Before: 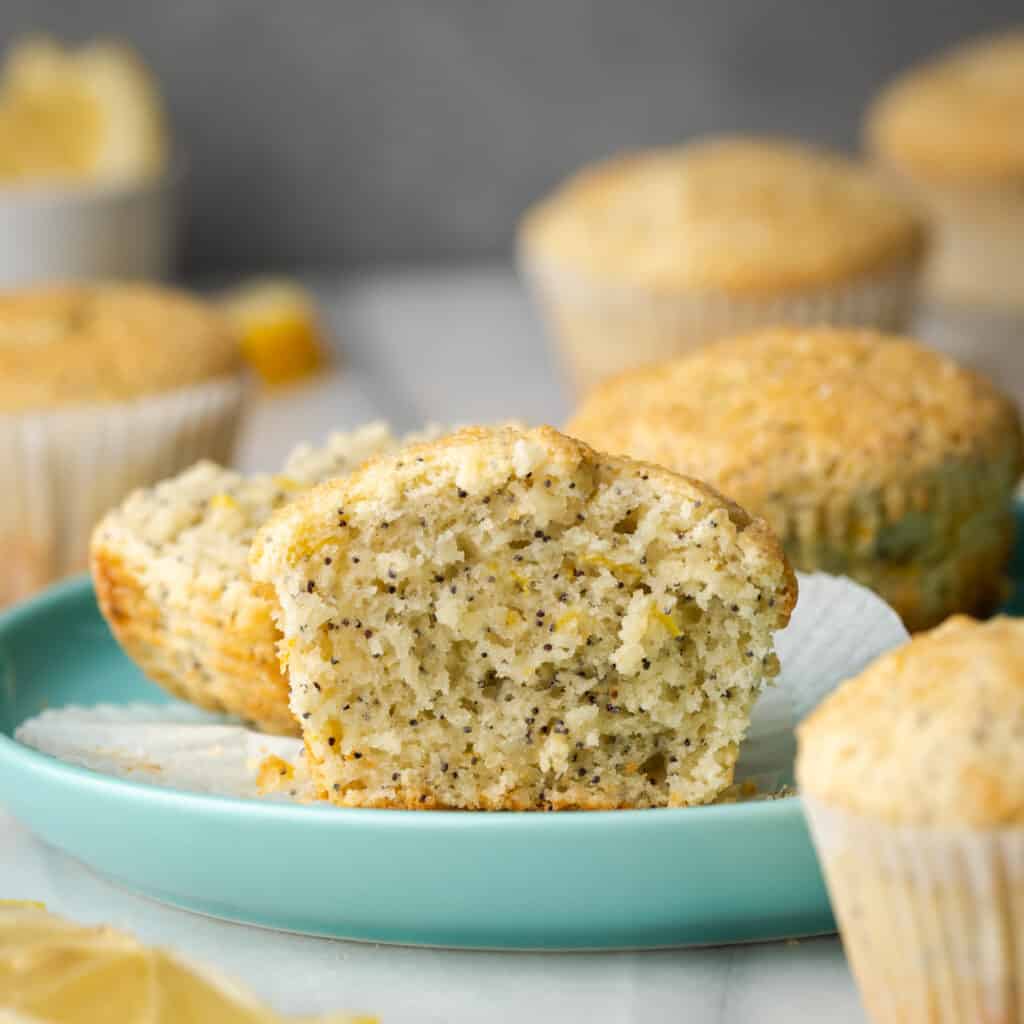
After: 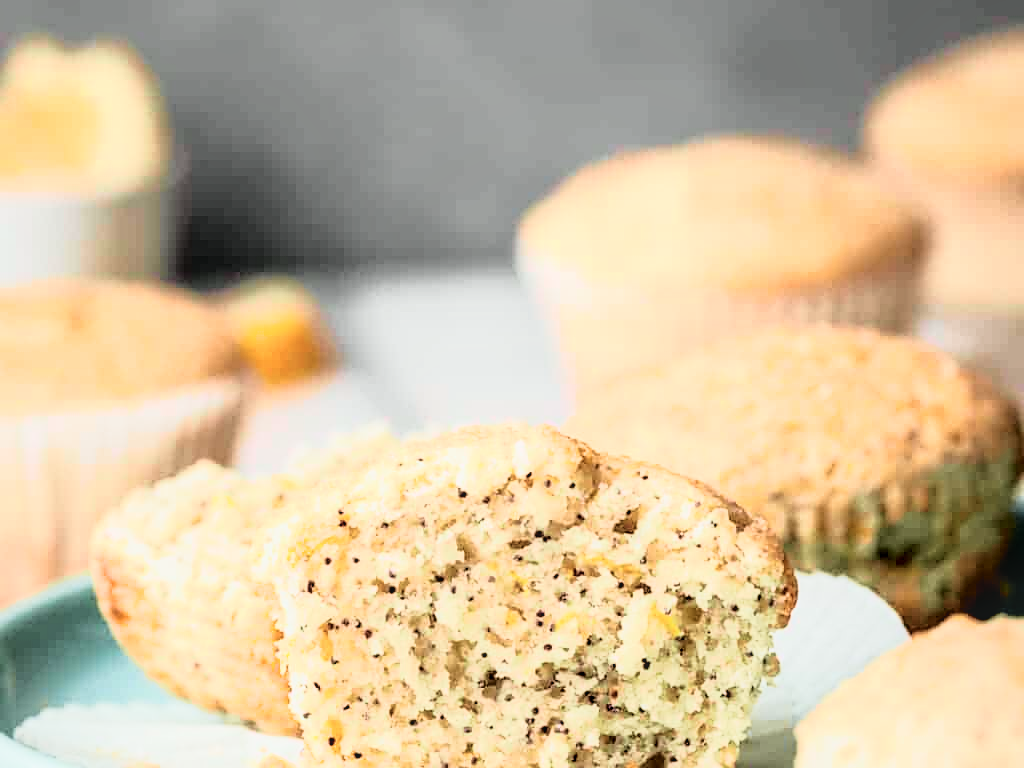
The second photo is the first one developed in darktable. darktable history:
crop: bottom 24.937%
haze removal: strength -0.046, compatibility mode true, adaptive false
filmic rgb: black relative exposure -5.08 EV, white relative exposure 3.98 EV, hardness 2.88, contrast 1.301, highlights saturation mix -29.98%
exposure: black level correction 0.001, exposure 0.295 EV, compensate highlight preservation false
tone curve: curves: ch0 [(0, 0) (0.105, 0.068) (0.195, 0.162) (0.283, 0.283) (0.384, 0.404) (0.485, 0.531) (0.638, 0.681) (0.795, 0.879) (1, 0.977)]; ch1 [(0, 0) (0.161, 0.092) (0.35, 0.33) (0.379, 0.401) (0.456, 0.469) (0.504, 0.501) (0.512, 0.523) (0.58, 0.597) (0.635, 0.646) (1, 1)]; ch2 [(0, 0) (0.371, 0.362) (0.437, 0.437) (0.5, 0.5) (0.53, 0.523) (0.56, 0.58) (0.622, 0.606) (1, 1)], color space Lab, independent channels, preserve colors none
tone equalizer: -8 EV -0.411 EV, -7 EV -0.358 EV, -6 EV -0.301 EV, -5 EV -0.243 EV, -3 EV 0.189 EV, -2 EV 0.348 EV, -1 EV 0.395 EV, +0 EV 0.432 EV
sharpen: on, module defaults
local contrast: on, module defaults
